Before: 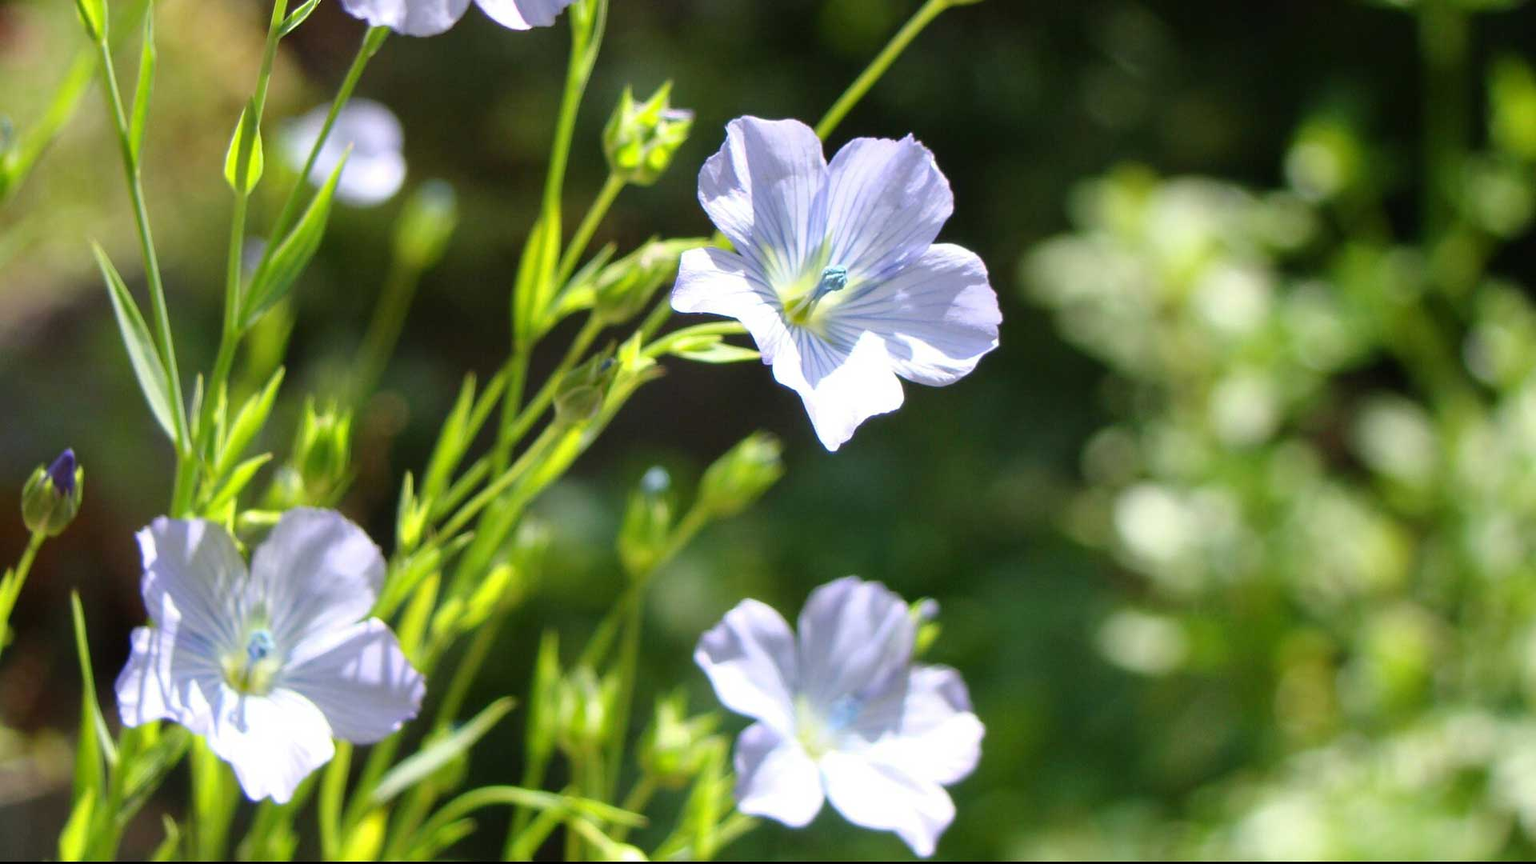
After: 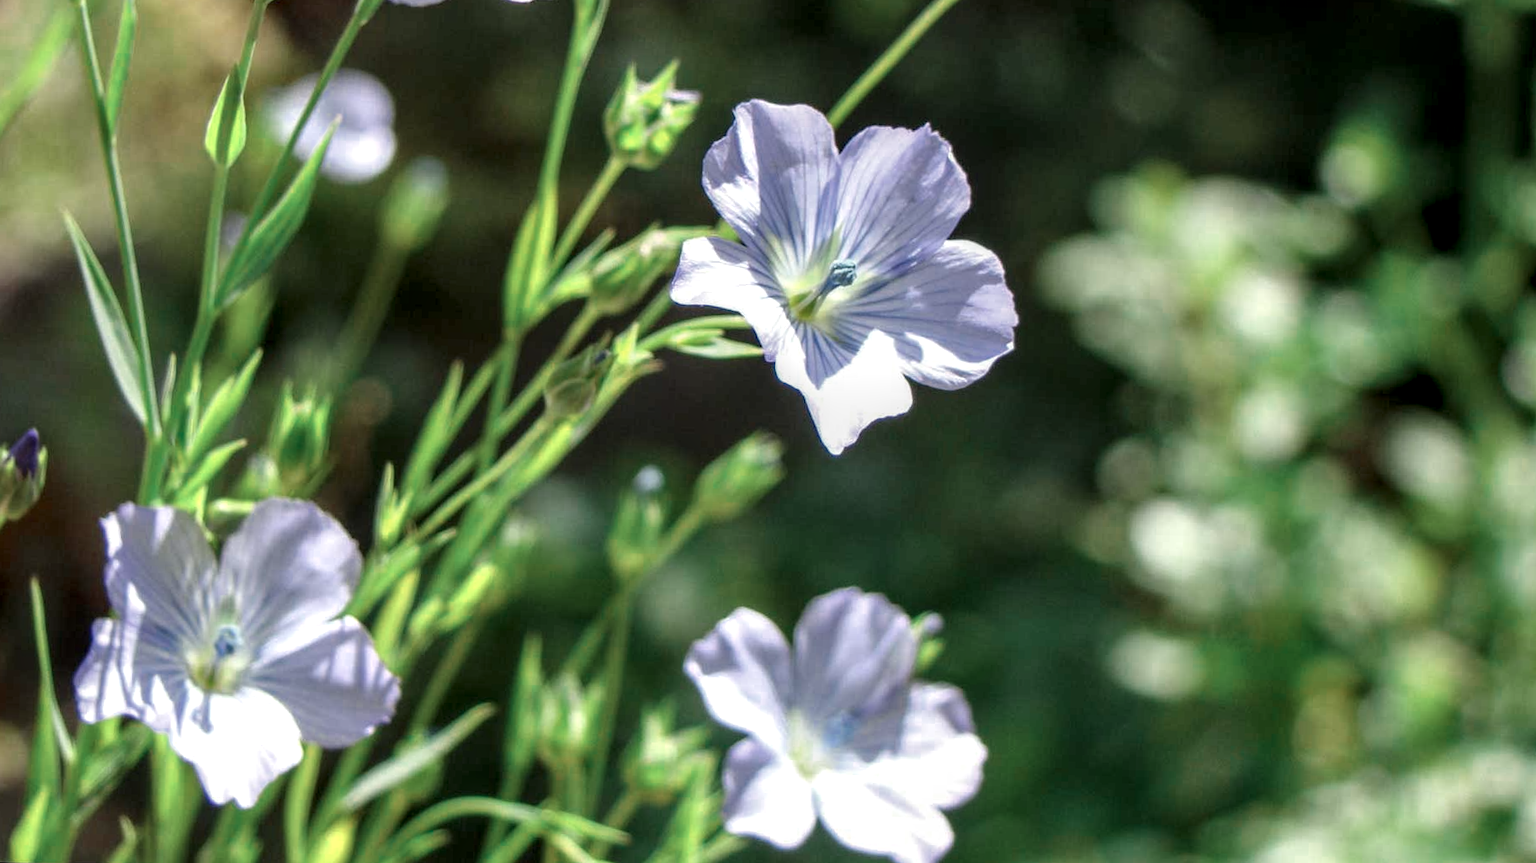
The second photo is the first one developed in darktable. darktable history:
crop and rotate: angle -1.69°
local contrast: highlights 25%, detail 150%
color zones: curves: ch0 [(0, 0.5) (0.125, 0.4) (0.25, 0.5) (0.375, 0.4) (0.5, 0.4) (0.625, 0.35) (0.75, 0.35) (0.875, 0.5)]; ch1 [(0, 0.35) (0.125, 0.45) (0.25, 0.35) (0.375, 0.35) (0.5, 0.35) (0.625, 0.35) (0.75, 0.45) (0.875, 0.35)]; ch2 [(0, 0.6) (0.125, 0.5) (0.25, 0.5) (0.375, 0.6) (0.5, 0.6) (0.625, 0.5) (0.75, 0.5) (0.875, 0.5)]
